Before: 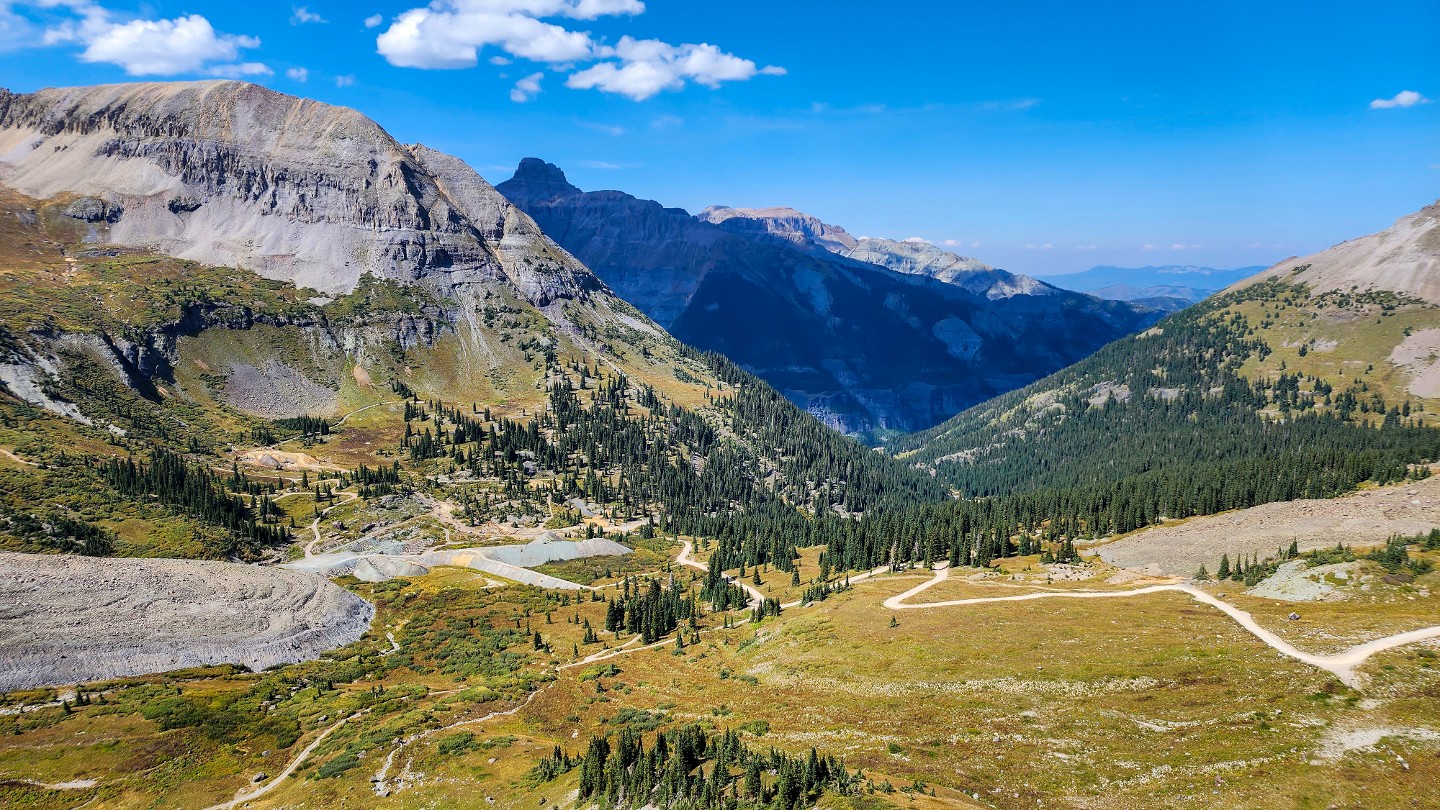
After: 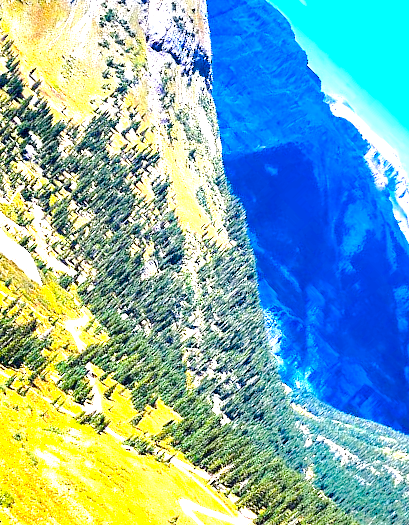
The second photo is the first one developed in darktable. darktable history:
color balance rgb: highlights gain › chroma 0.131%, highlights gain › hue 332.29°, linear chroma grading › global chroma 15.079%, perceptual saturation grading › global saturation 38.674%, perceptual saturation grading › highlights -25.231%, perceptual saturation grading › mid-tones 34.374%, perceptual saturation grading › shadows 35.093%, global vibrance 18.574%
color calibration: illuminant custom, x 0.345, y 0.36, temperature 5032.11 K
exposure: black level correction 0, exposure 2.093 EV, compensate highlight preservation false
crop and rotate: angle -45.38°, top 16.801%, right 0.866%, bottom 11.633%
